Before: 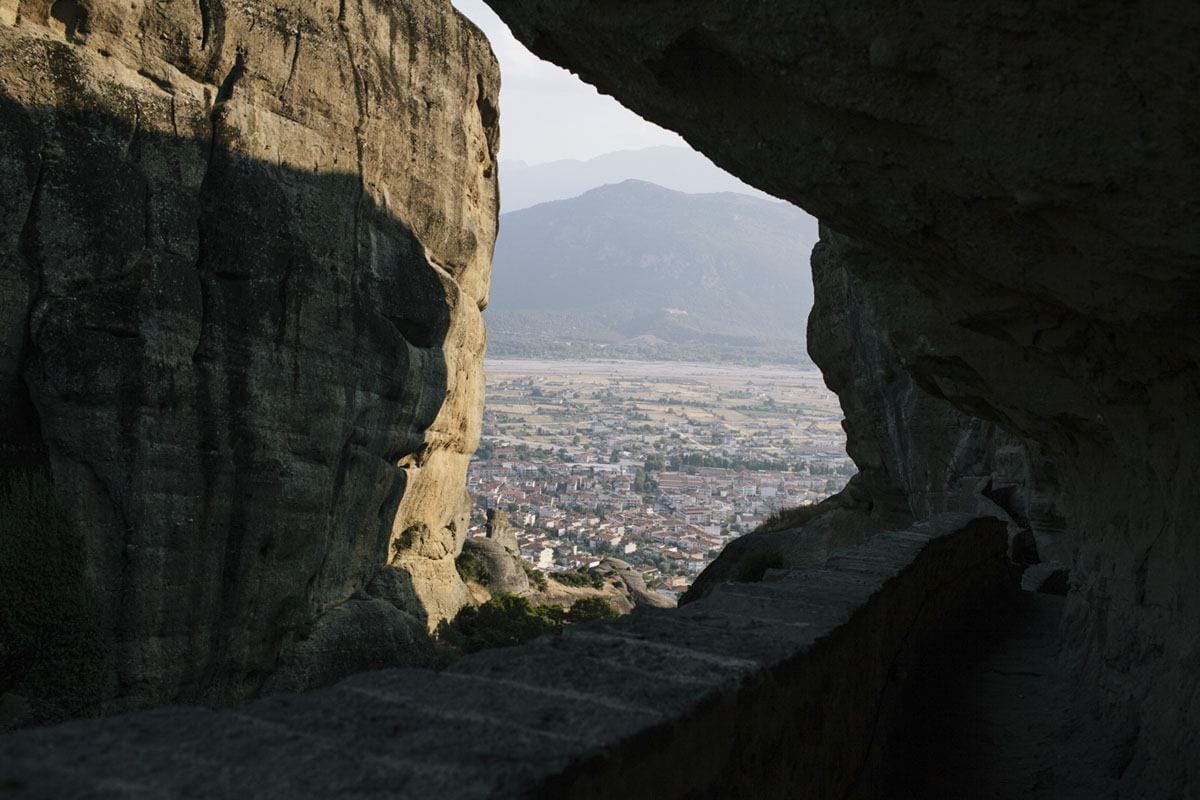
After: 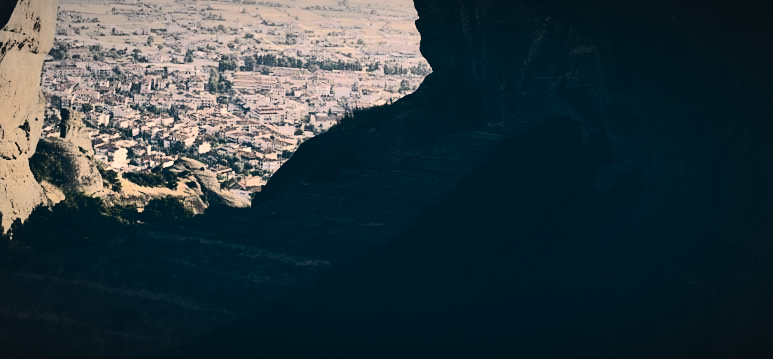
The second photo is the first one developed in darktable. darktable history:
vignetting: fall-off start 67.84%, fall-off radius 67.58%, automatic ratio true
crop and rotate: left 35.539%, top 50.06%, bottom 4.955%
exposure: black level correction -0.062, exposure -0.049 EV, compensate highlight preservation false
contrast brightness saturation: contrast 0.294
tone curve: curves: ch0 [(0, 0) (0.003, 0.006) (0.011, 0.006) (0.025, 0.008) (0.044, 0.014) (0.069, 0.02) (0.1, 0.025) (0.136, 0.037) (0.177, 0.053) (0.224, 0.086) (0.277, 0.13) (0.335, 0.189) (0.399, 0.253) (0.468, 0.375) (0.543, 0.521) (0.623, 0.671) (0.709, 0.789) (0.801, 0.841) (0.898, 0.889) (1, 1)], color space Lab, independent channels, preserve colors none
sharpen: amount 0.207
color correction: highlights a* 10.36, highlights b* 14.47, shadows a* -9.63, shadows b* -15.01
